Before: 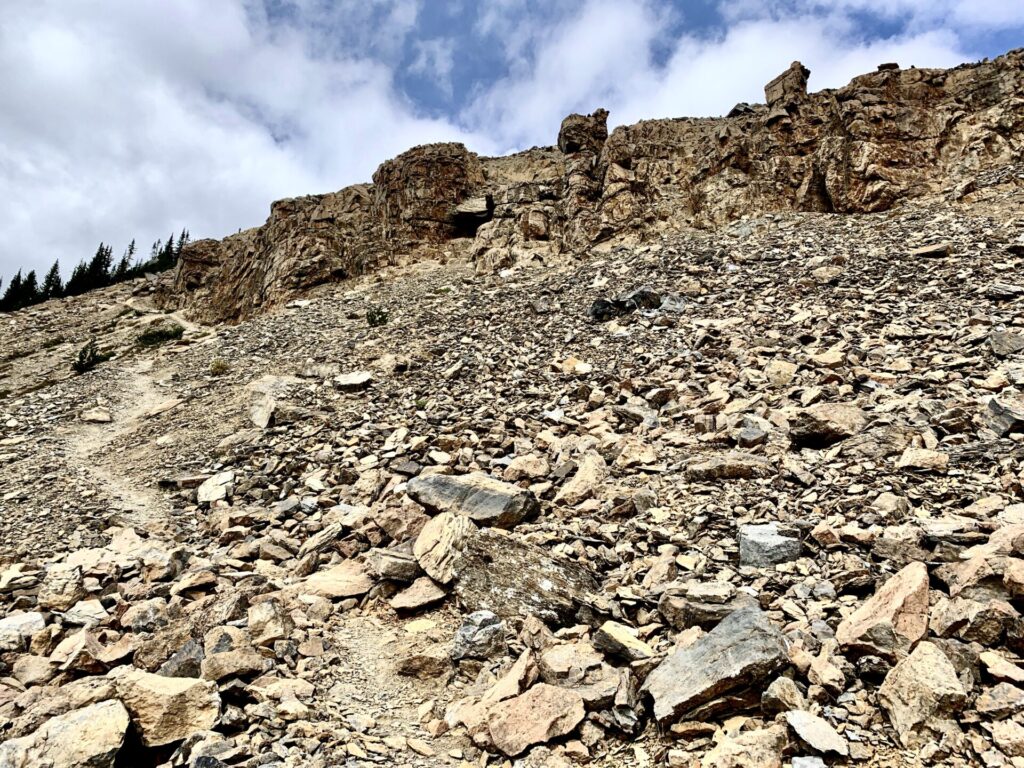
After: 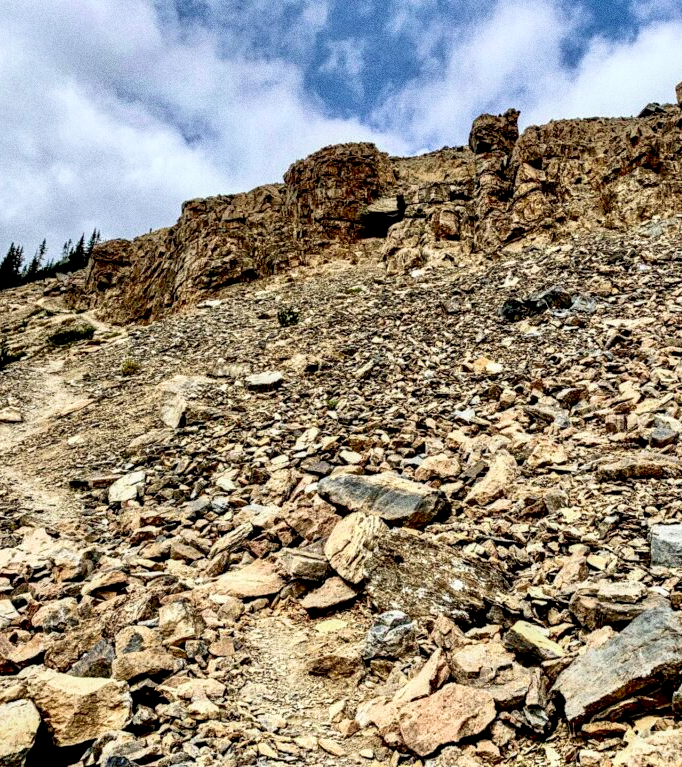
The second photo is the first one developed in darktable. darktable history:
velvia: on, module defaults
local contrast: on, module defaults
crop and rotate: left 8.786%, right 24.548%
grain: coarseness 0.09 ISO, strength 40%
exposure: black level correction 0.012, compensate highlight preservation false
